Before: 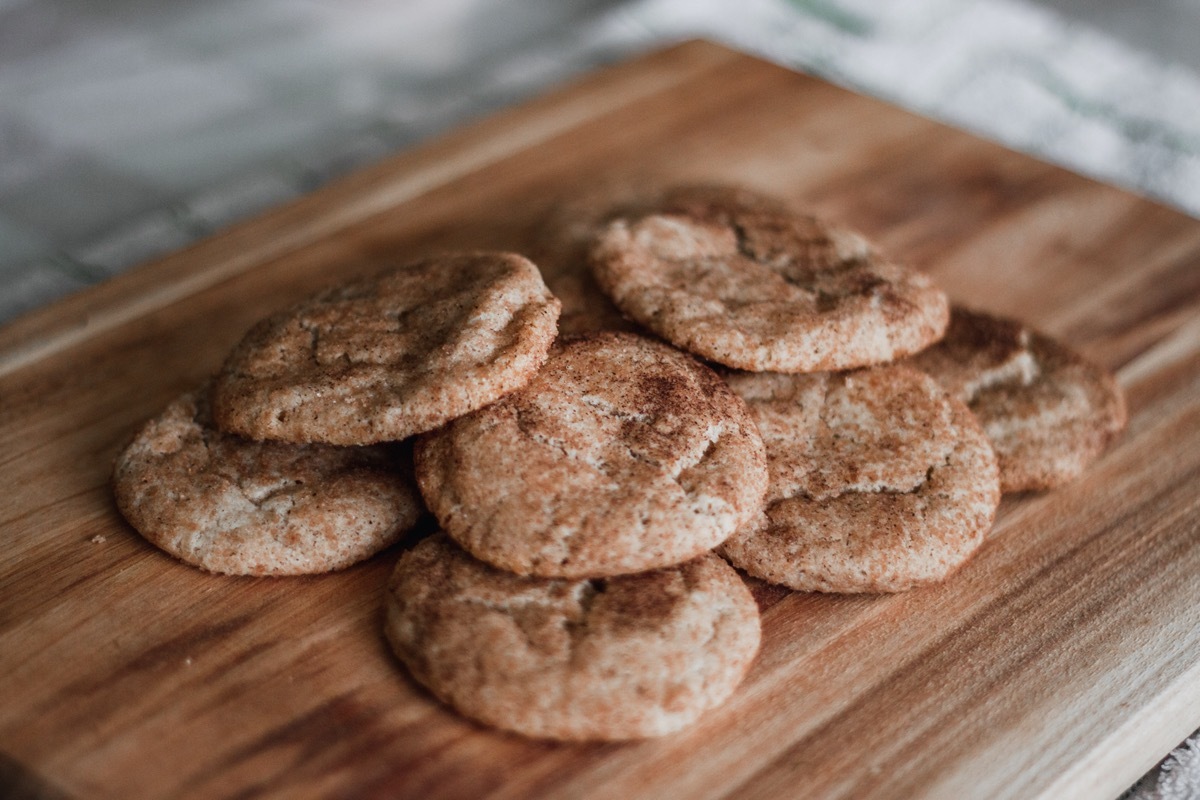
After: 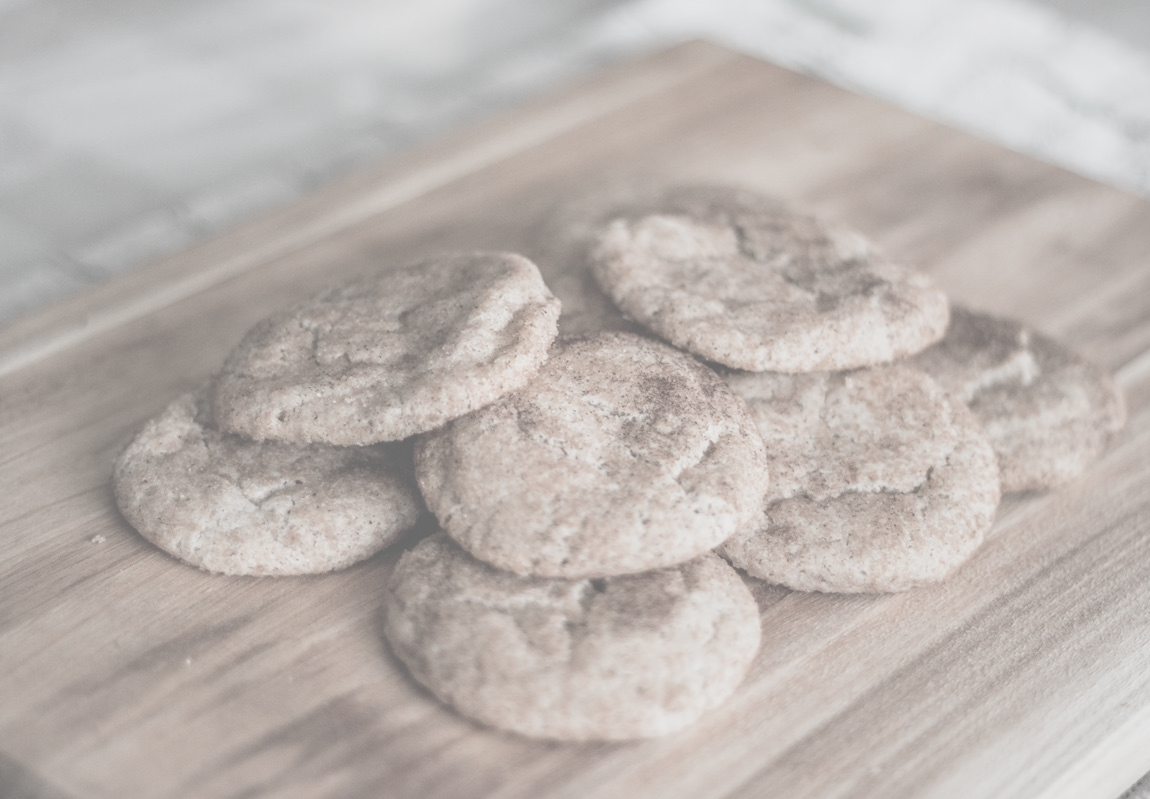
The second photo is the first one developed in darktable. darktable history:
local contrast: detail 130%
contrast brightness saturation: contrast -0.32, brightness 0.75, saturation -0.78
crop: right 4.126%, bottom 0.031%
